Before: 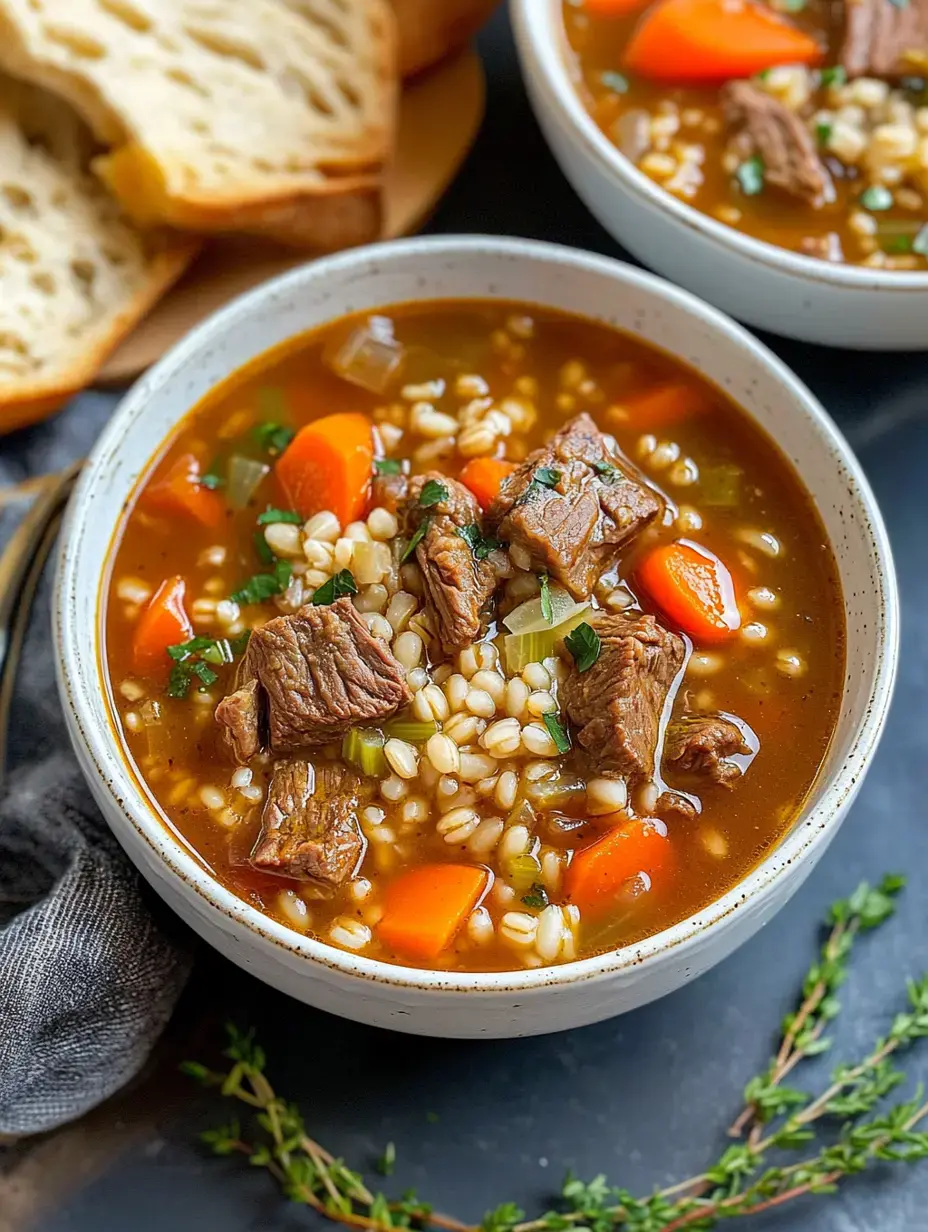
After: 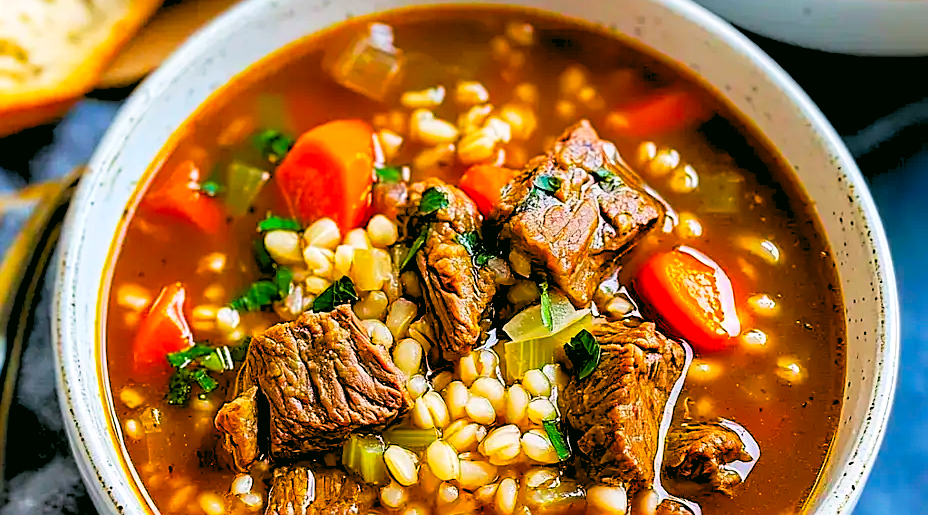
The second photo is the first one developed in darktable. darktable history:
white balance: red 0.976, blue 1.04
tone curve: curves: ch0 [(0, 0) (0.003, 0.004) (0.011, 0.009) (0.025, 0.017) (0.044, 0.029) (0.069, 0.04) (0.1, 0.051) (0.136, 0.07) (0.177, 0.095) (0.224, 0.131) (0.277, 0.179) (0.335, 0.237) (0.399, 0.302) (0.468, 0.386) (0.543, 0.471) (0.623, 0.576) (0.709, 0.699) (0.801, 0.817) (0.898, 0.917) (1, 1)], preserve colors none
color balance rgb: linear chroma grading › global chroma 15%, perceptual saturation grading › global saturation 30%
color correction: highlights a* 4.02, highlights b* 4.98, shadows a* -7.55, shadows b* 4.98
rgb levels: levels [[0.027, 0.429, 0.996], [0, 0.5, 1], [0, 0.5, 1]]
sharpen: on, module defaults
levels: mode automatic
crop and rotate: top 23.84%, bottom 34.294%
